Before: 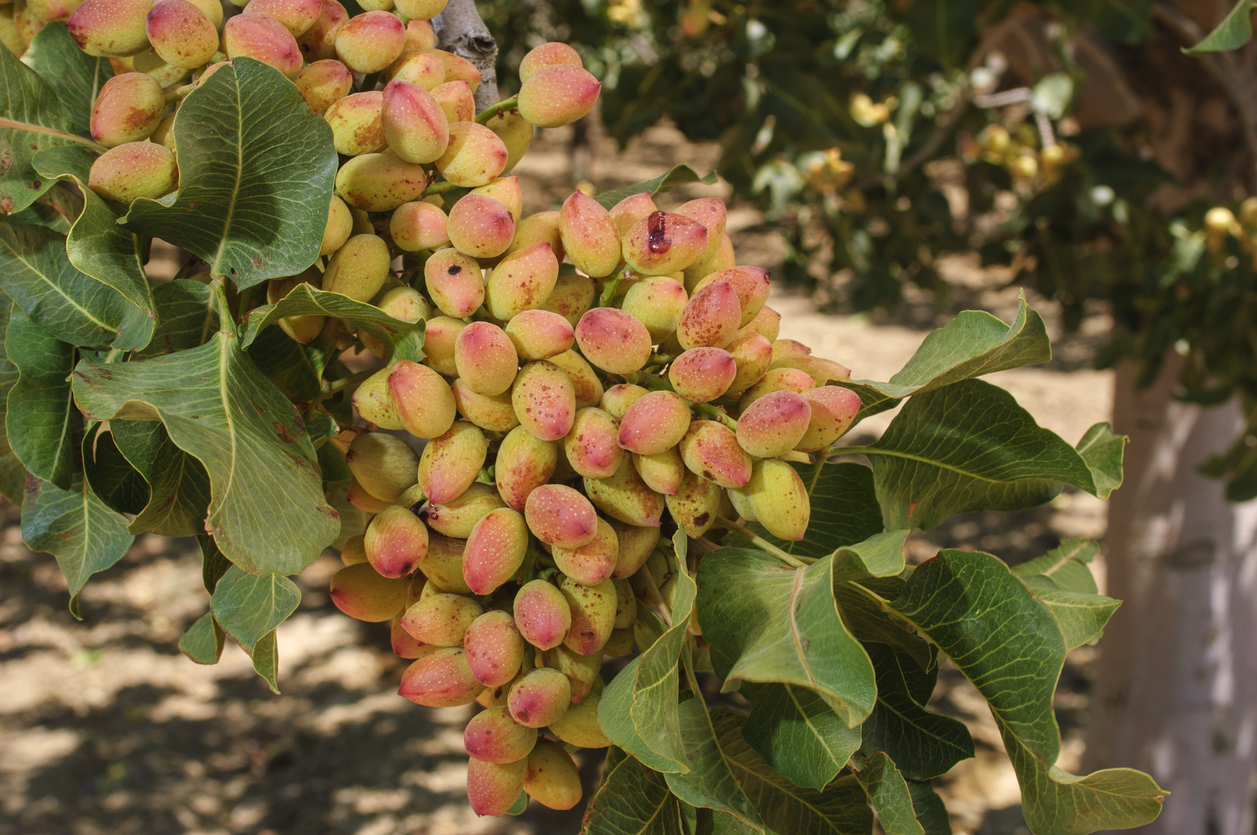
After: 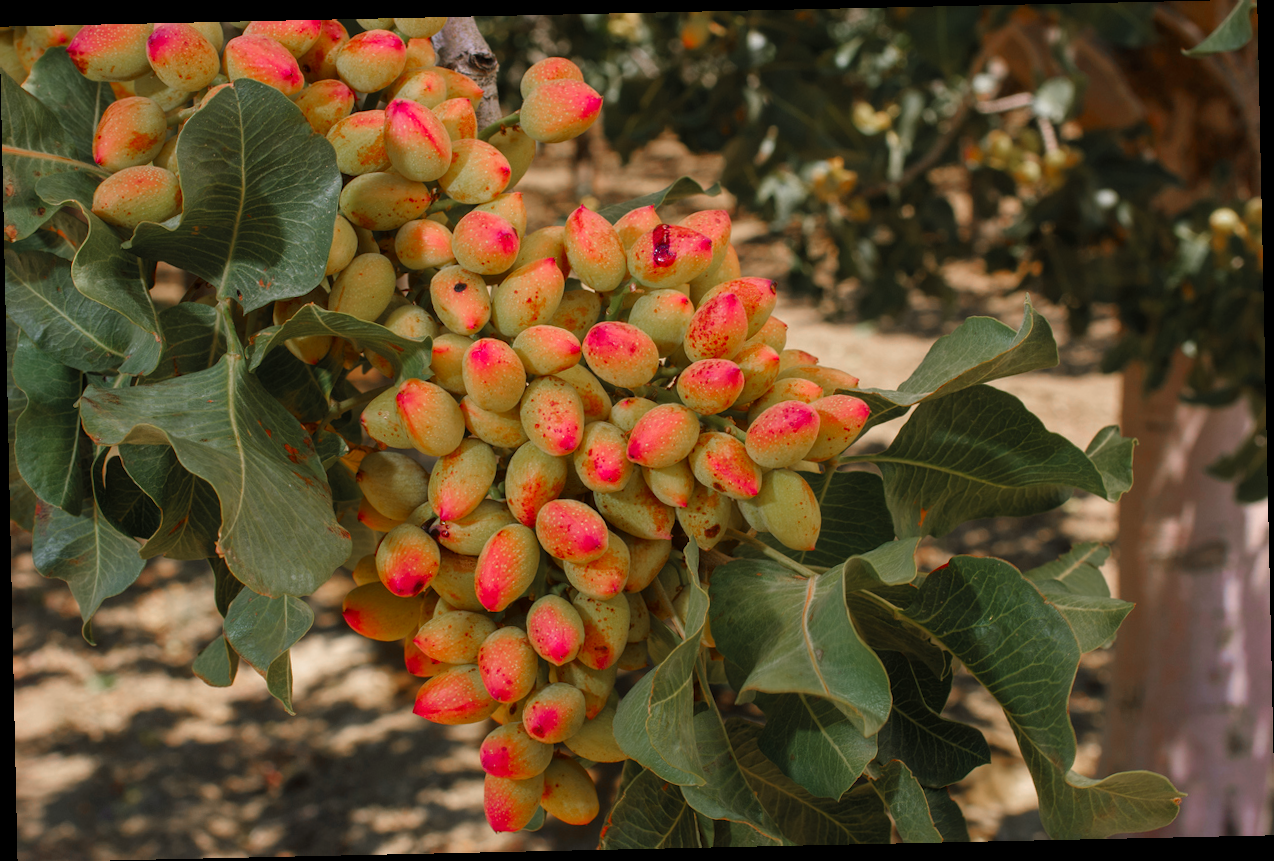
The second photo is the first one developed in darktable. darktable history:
color zones: curves: ch0 [(0, 0.48) (0.209, 0.398) (0.305, 0.332) (0.429, 0.493) (0.571, 0.5) (0.714, 0.5) (0.857, 0.5) (1, 0.48)]; ch1 [(0, 0.736) (0.143, 0.625) (0.225, 0.371) (0.429, 0.256) (0.571, 0.241) (0.714, 0.213) (0.857, 0.48) (1, 0.736)]; ch2 [(0, 0.448) (0.143, 0.498) (0.286, 0.5) (0.429, 0.5) (0.571, 0.5) (0.714, 0.5) (0.857, 0.5) (1, 0.448)]
rotate and perspective: rotation -1.24°, automatic cropping off
exposure: compensate highlight preservation false
